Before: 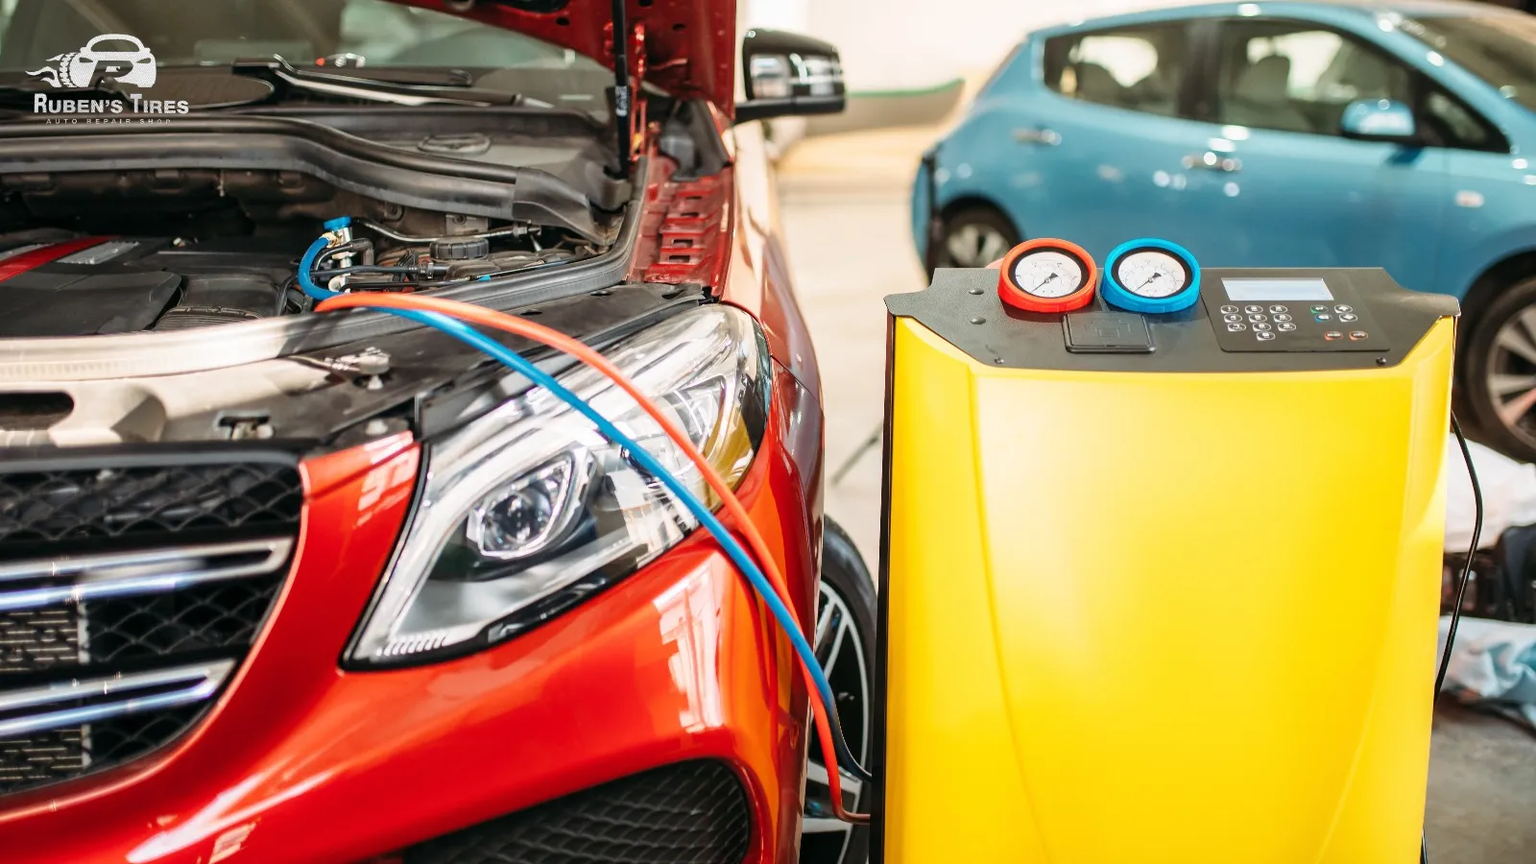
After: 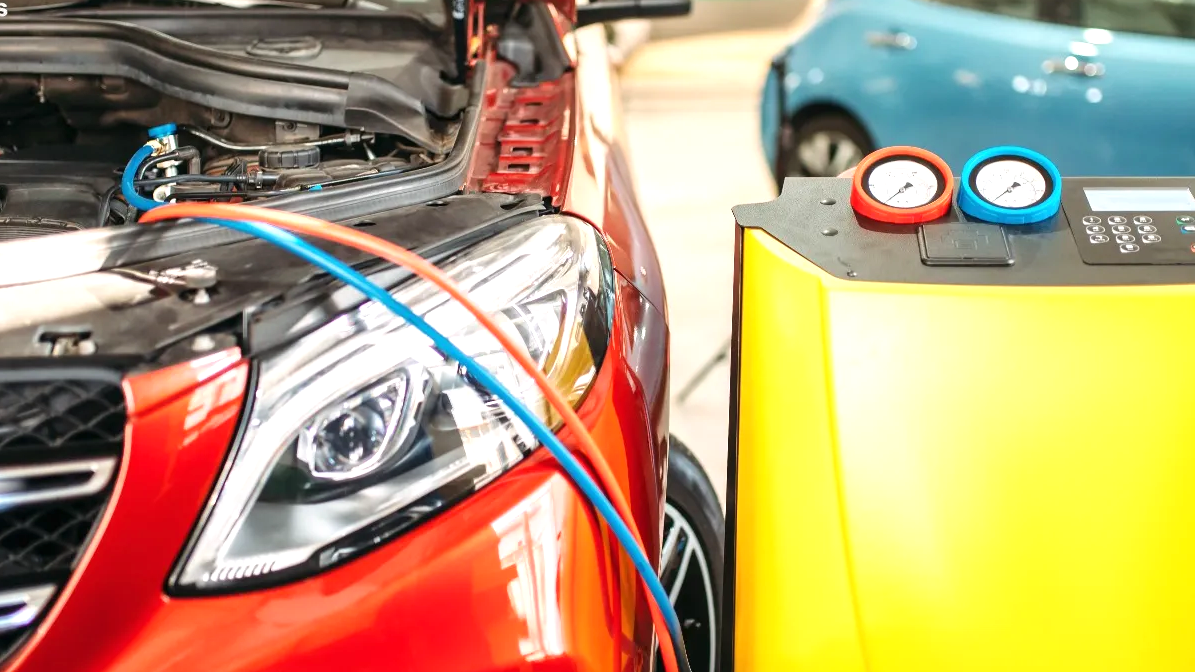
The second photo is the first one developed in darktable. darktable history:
exposure: black level correction 0, exposure 0.4 EV, compensate exposure bias true, compensate highlight preservation false
crop and rotate: left 11.831%, top 11.346%, right 13.429%, bottom 13.899%
